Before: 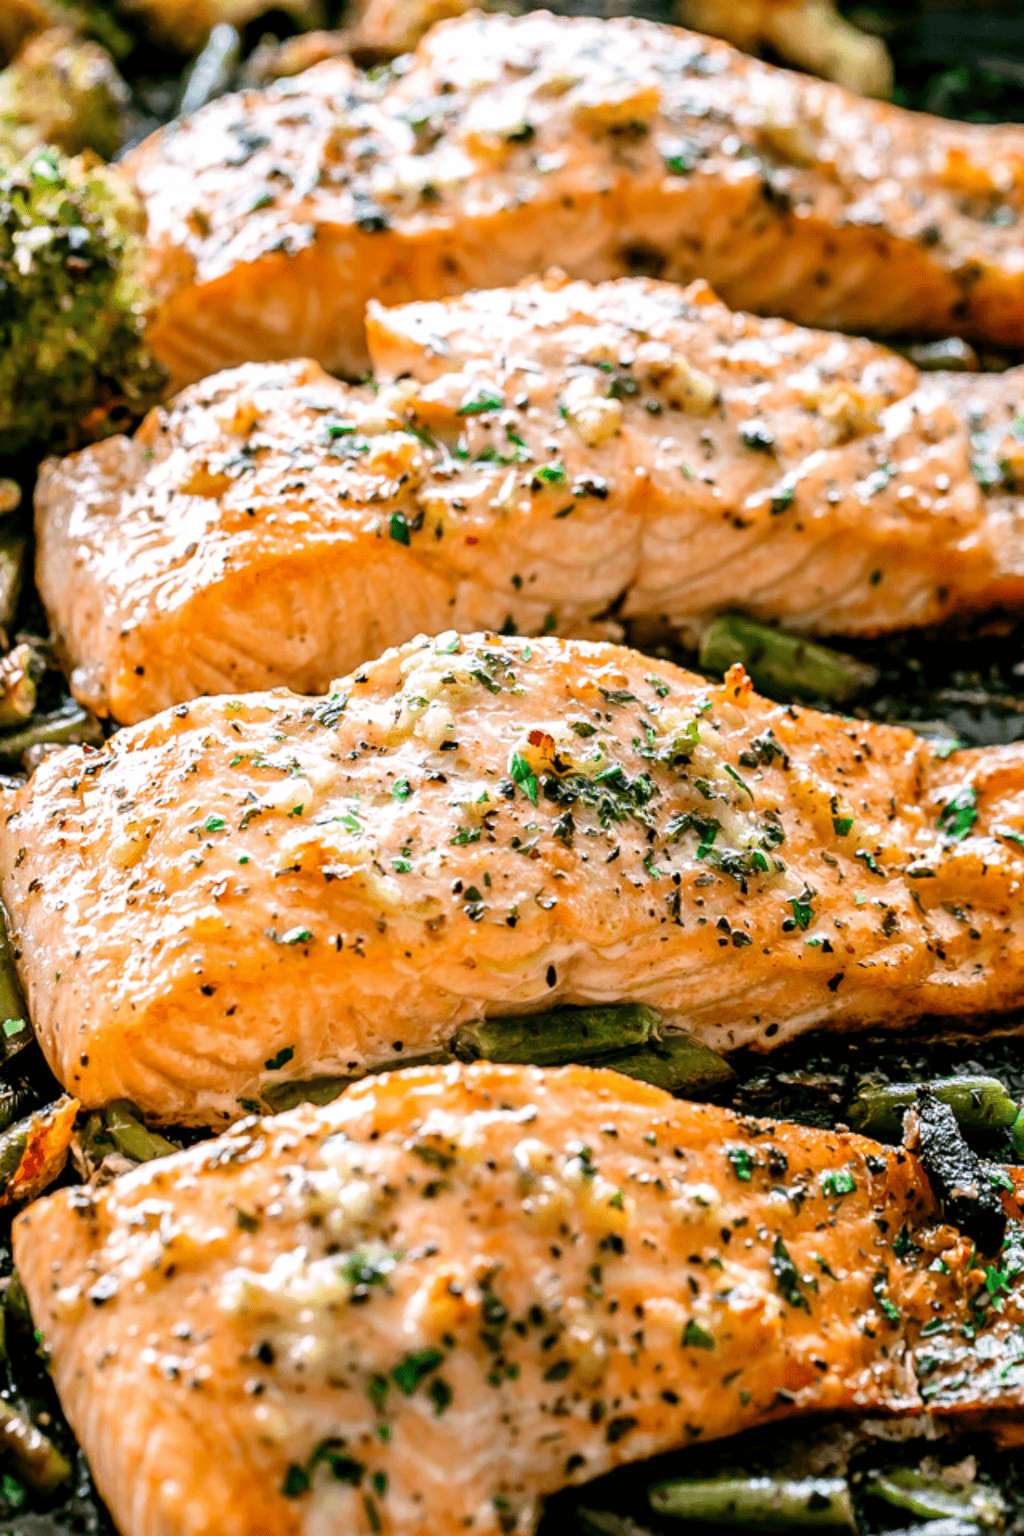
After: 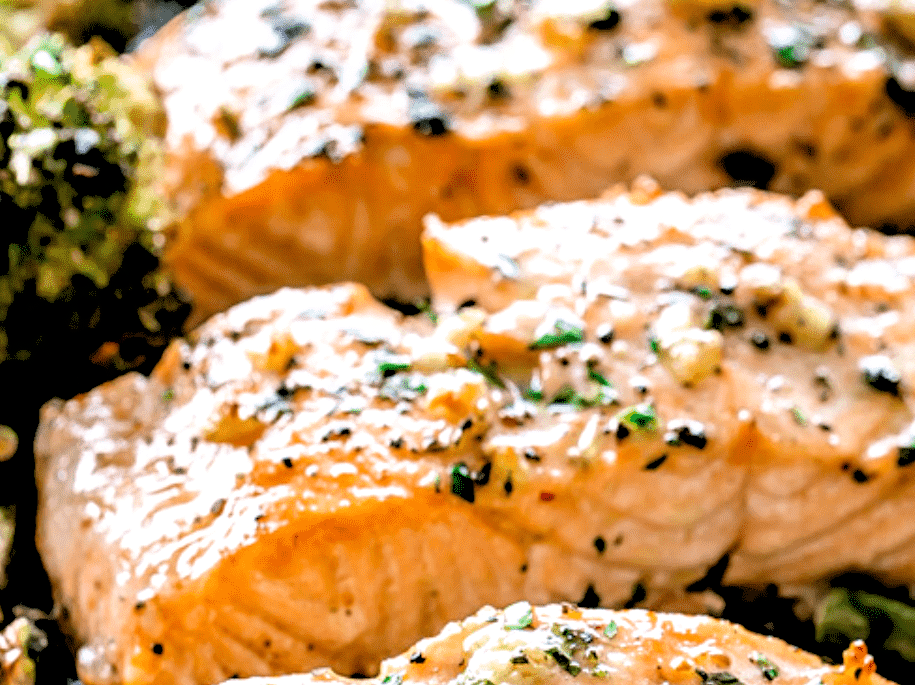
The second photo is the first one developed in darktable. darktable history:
rgb levels: levels [[0.034, 0.472, 0.904], [0, 0.5, 1], [0, 0.5, 1]]
crop: left 0.579%, top 7.627%, right 23.167%, bottom 54.275%
